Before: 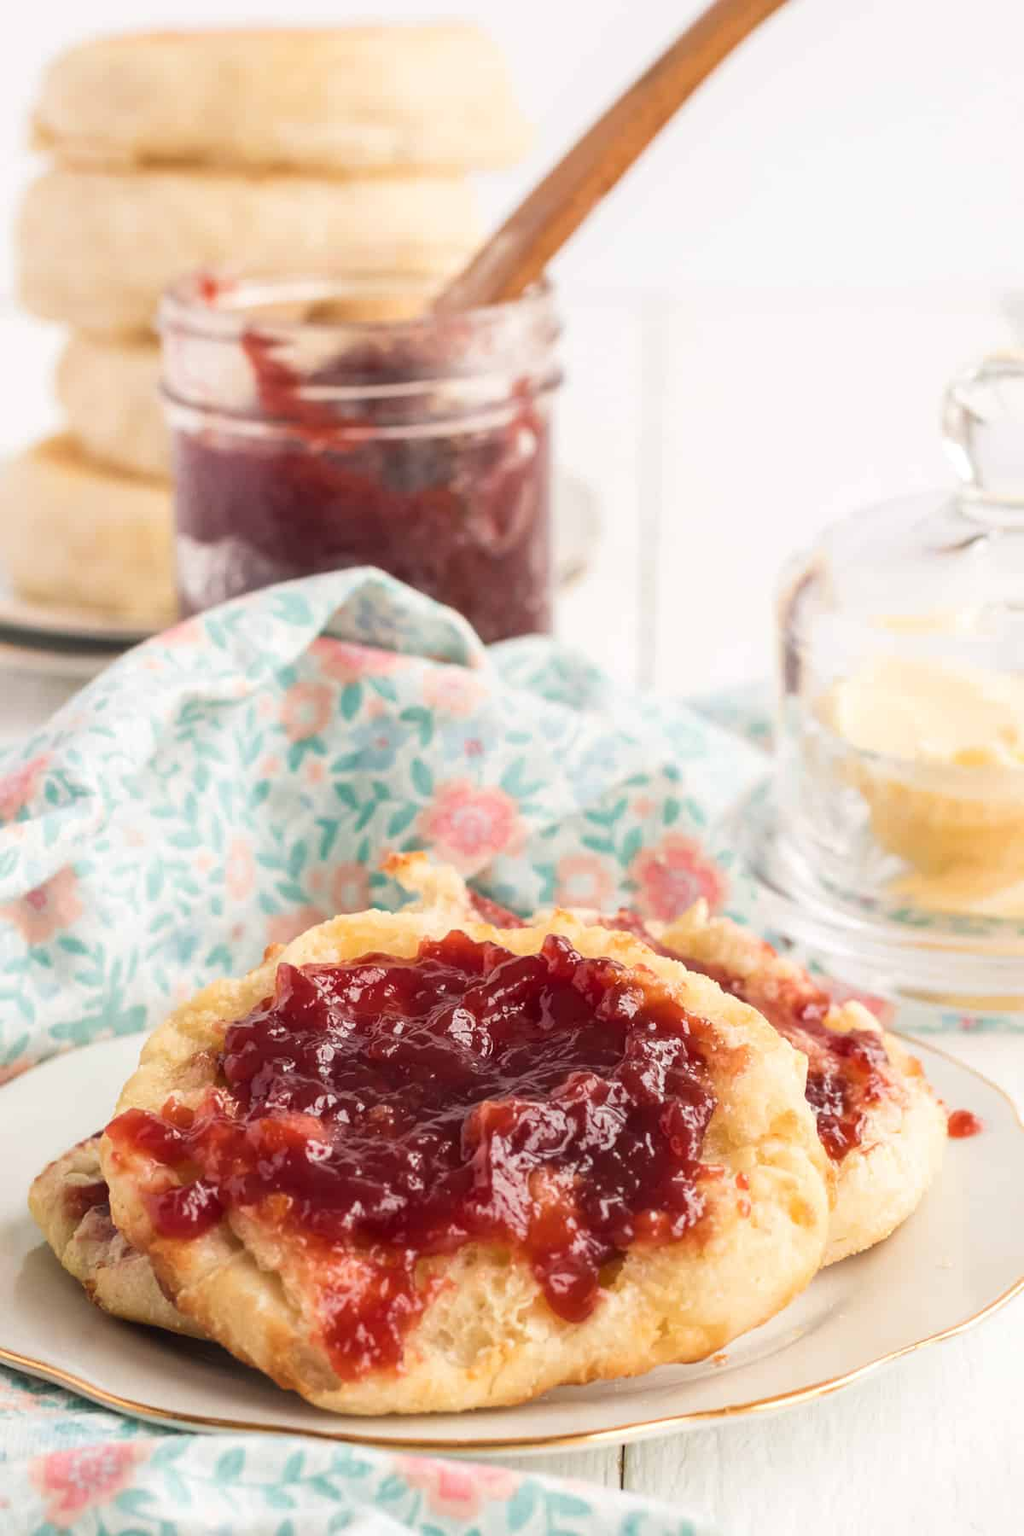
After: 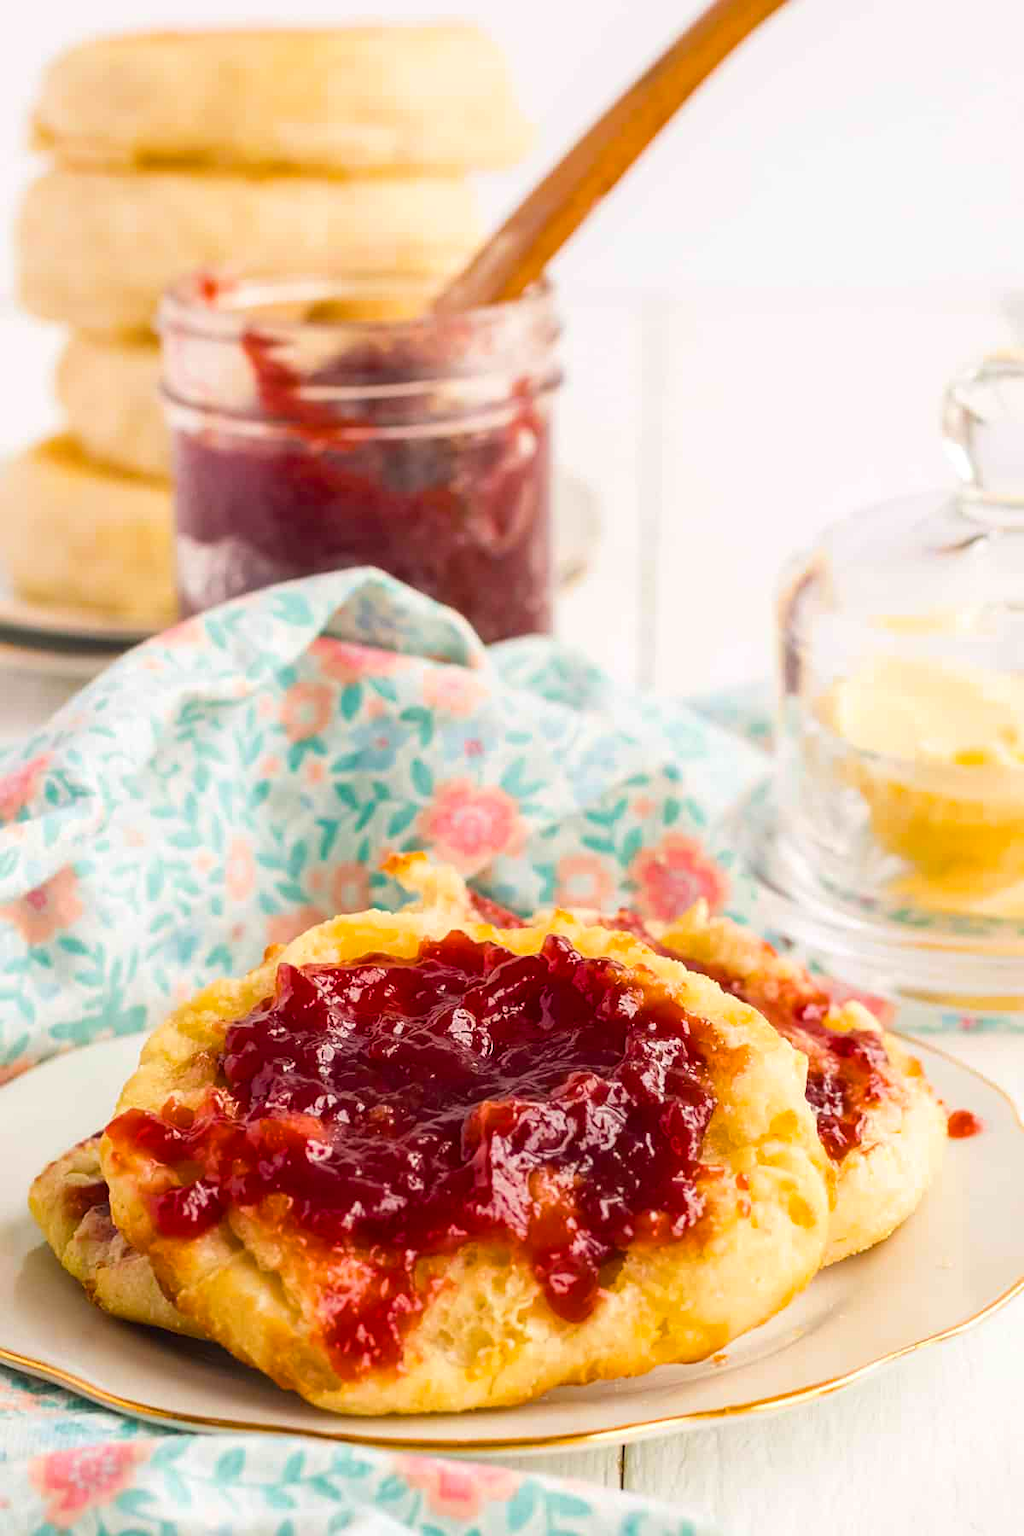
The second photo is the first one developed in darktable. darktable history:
sharpen: amount 0.204
color balance rgb: perceptual saturation grading › global saturation 30.175%, global vibrance 31.091%
